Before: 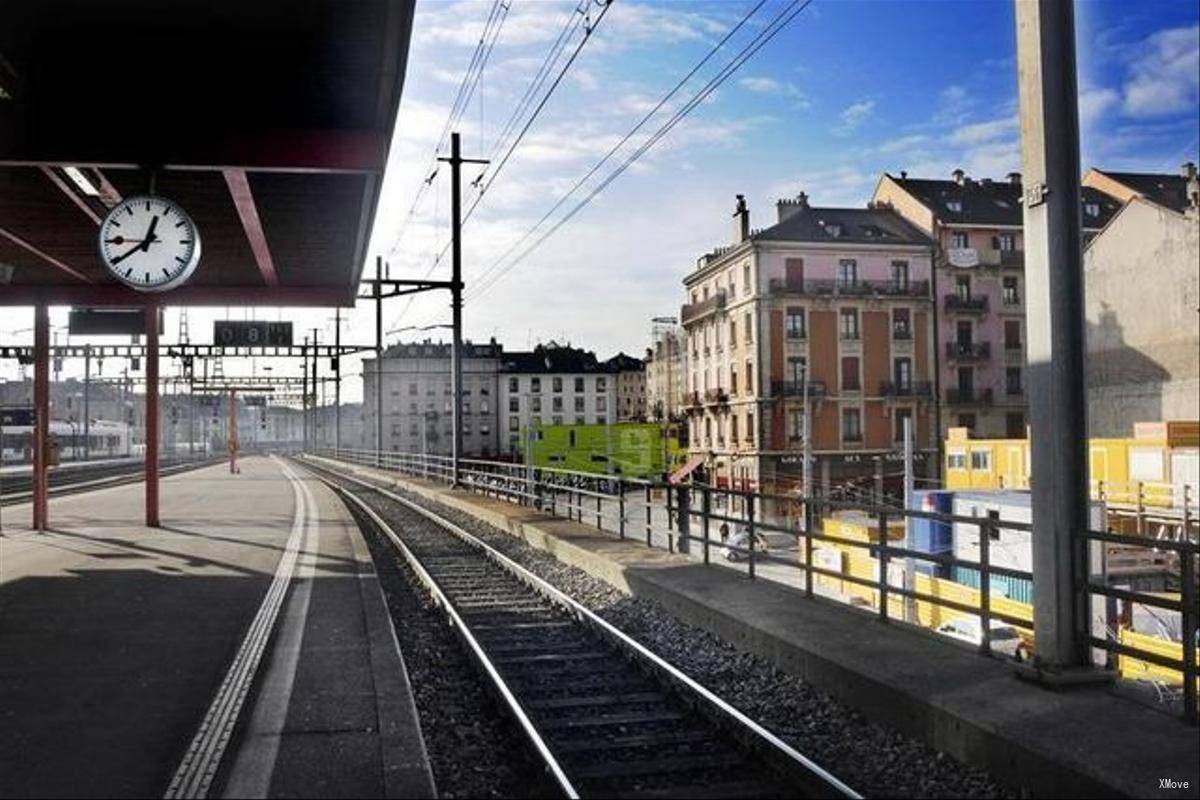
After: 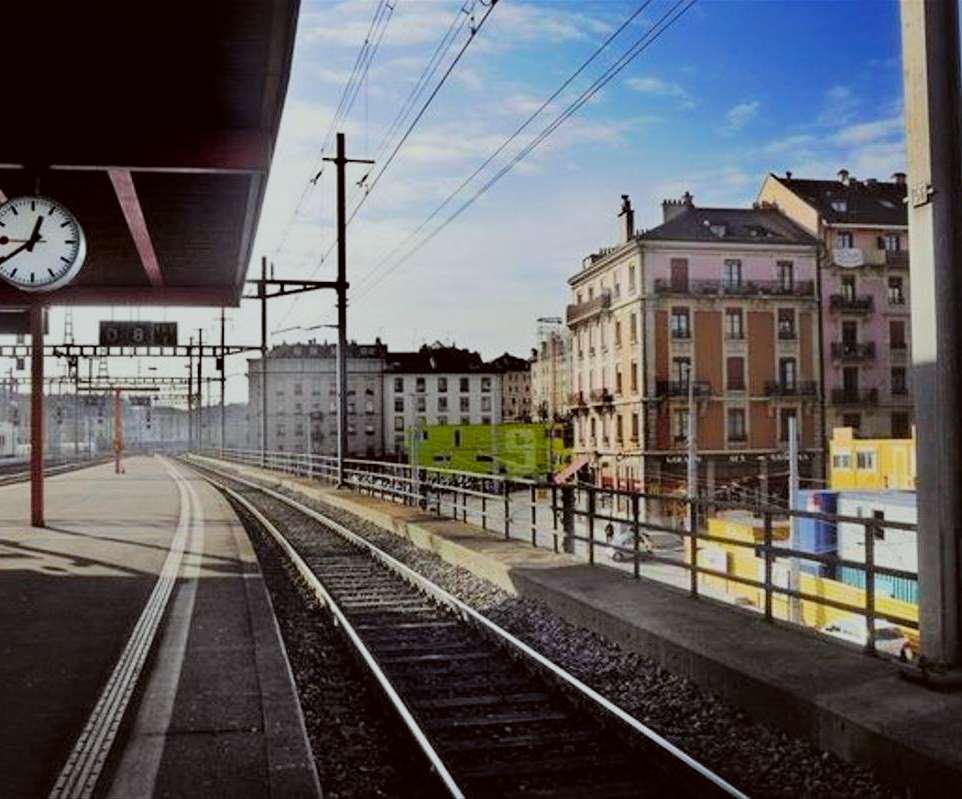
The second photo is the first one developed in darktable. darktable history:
filmic rgb: black relative exposure -7.65 EV, white relative exposure 4.56 EV, hardness 3.61, color science v6 (2022)
crop and rotate: left 9.597%, right 10.195%
color balance rgb: shadows lift › chroma 2%, shadows lift › hue 50°, power › hue 60°, highlights gain › chroma 1%, highlights gain › hue 60°, global offset › luminance 0.25%, global vibrance 30%
color correction: highlights a* -4.98, highlights b* -3.76, shadows a* 3.83, shadows b* 4.08
